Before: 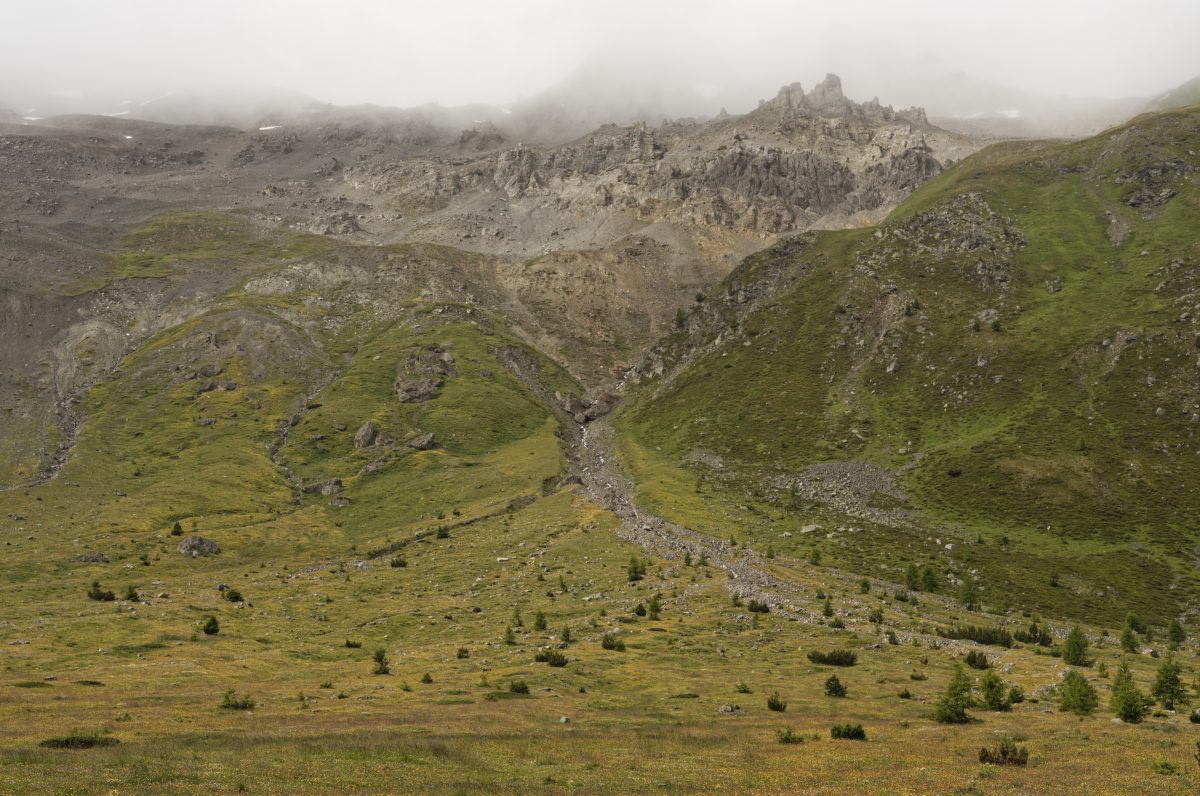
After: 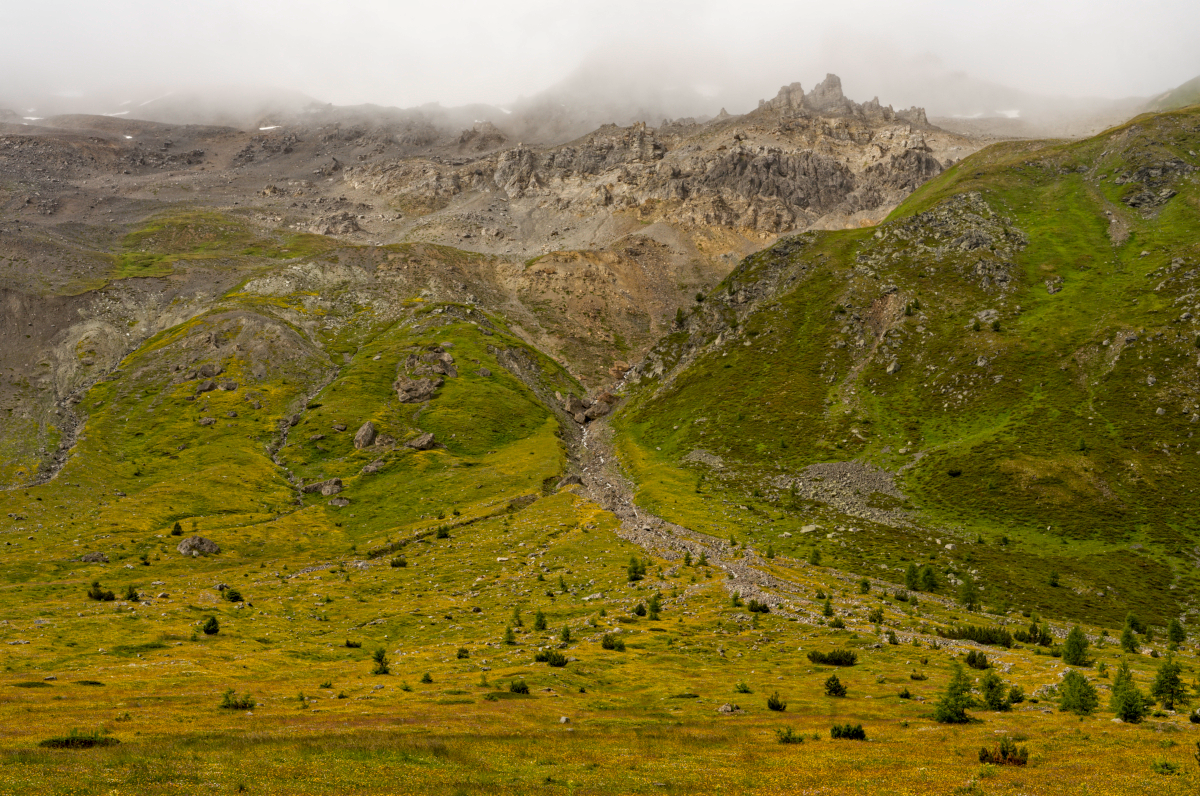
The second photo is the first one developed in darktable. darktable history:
color balance rgb: perceptual saturation grading › global saturation 25%, global vibrance 20%
local contrast: on, module defaults
haze removal: compatibility mode true, adaptive false
